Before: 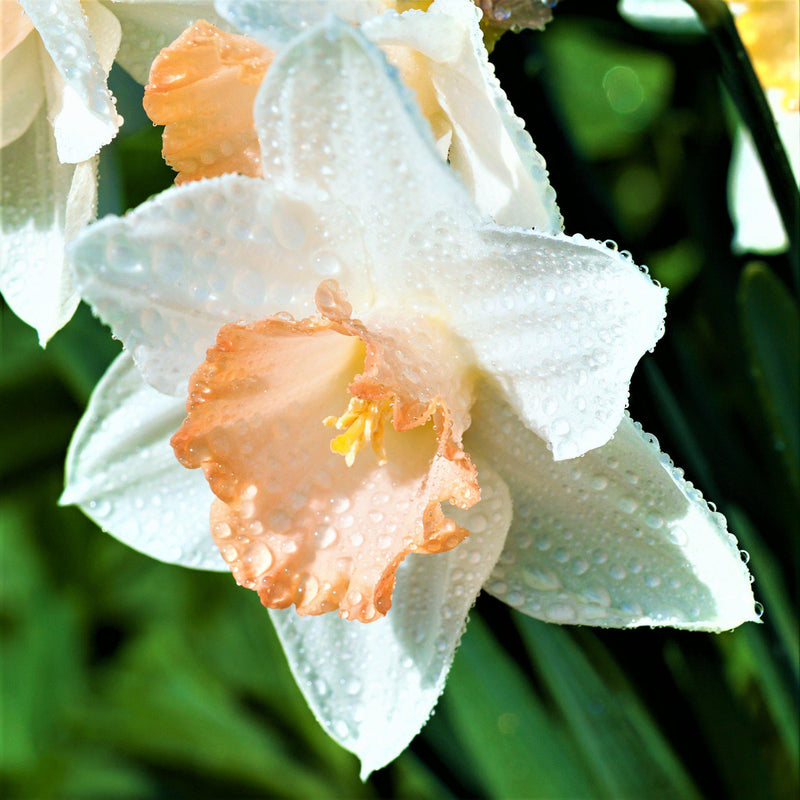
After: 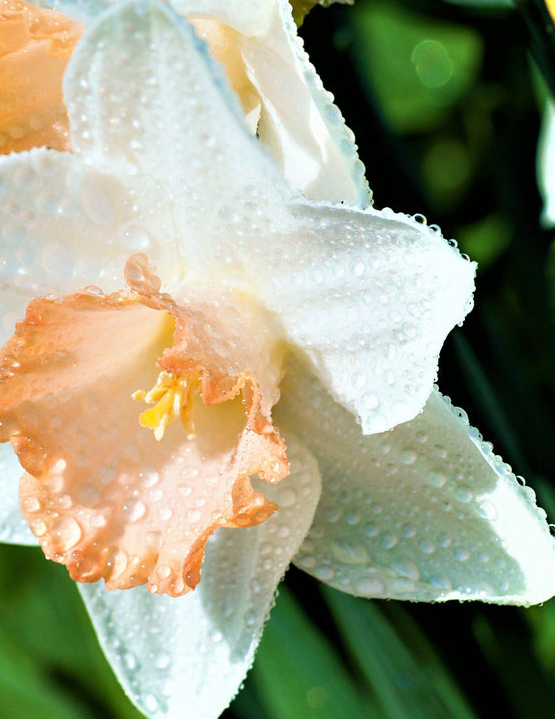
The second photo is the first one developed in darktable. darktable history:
crop and rotate: left 23.875%, top 3.294%, right 6.707%, bottom 6.745%
